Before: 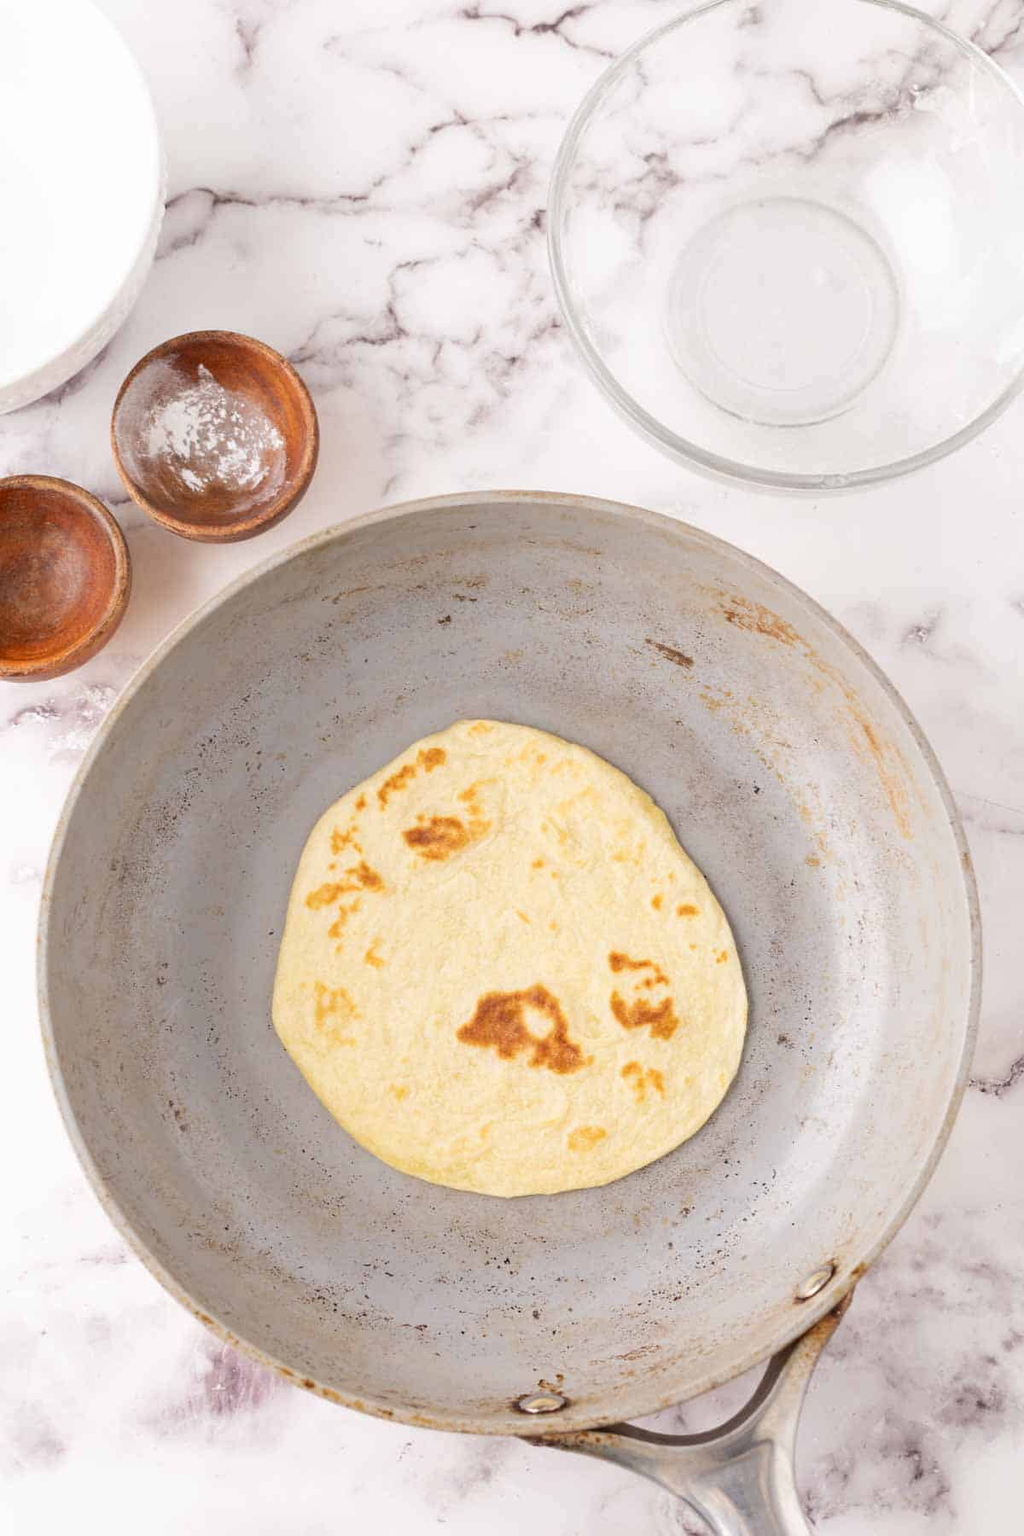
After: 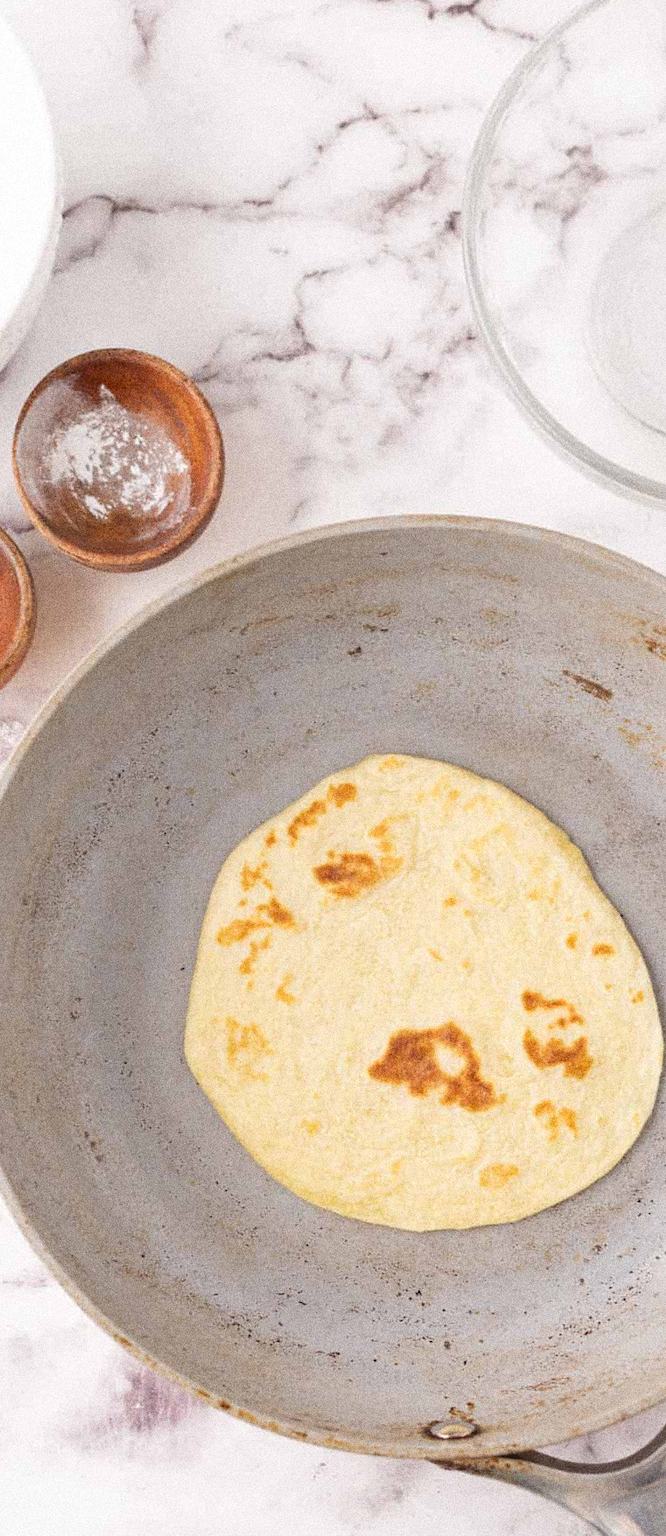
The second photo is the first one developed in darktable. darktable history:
crop and rotate: left 6.617%, right 26.717%
grain: coarseness 14.49 ISO, strength 48.04%, mid-tones bias 35%
rotate and perspective: rotation 0.074°, lens shift (vertical) 0.096, lens shift (horizontal) -0.041, crop left 0.043, crop right 0.952, crop top 0.024, crop bottom 0.979
